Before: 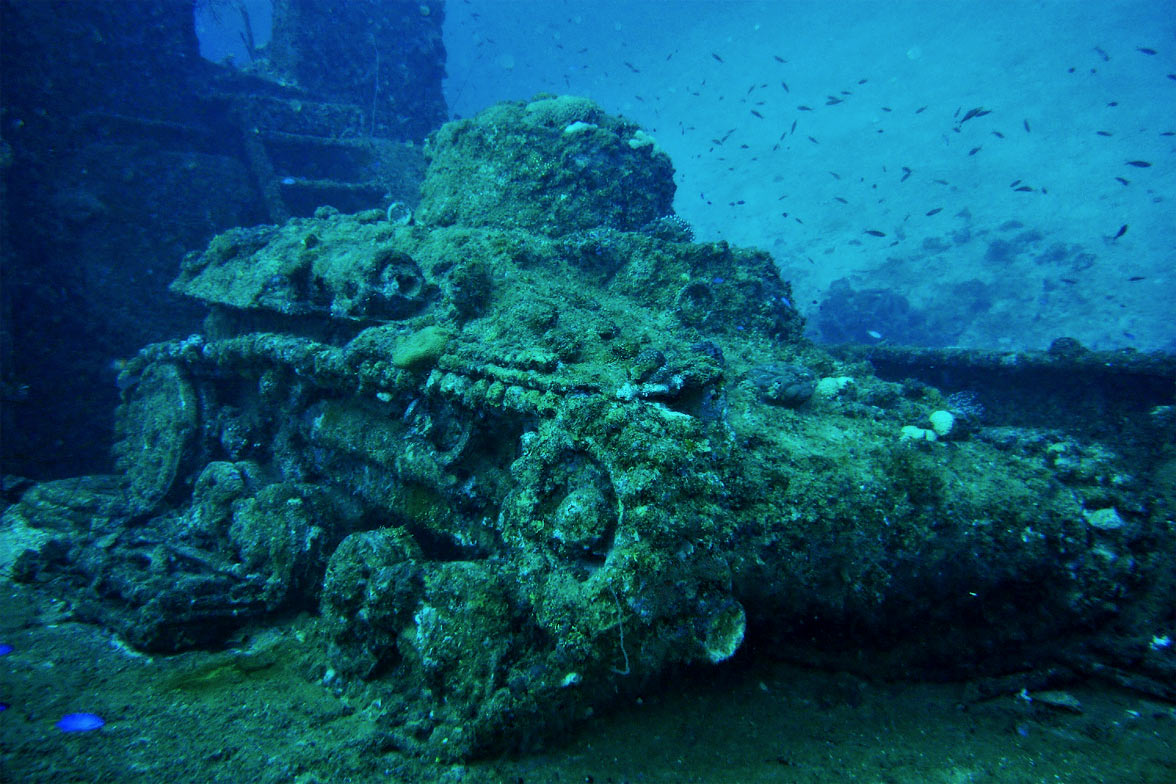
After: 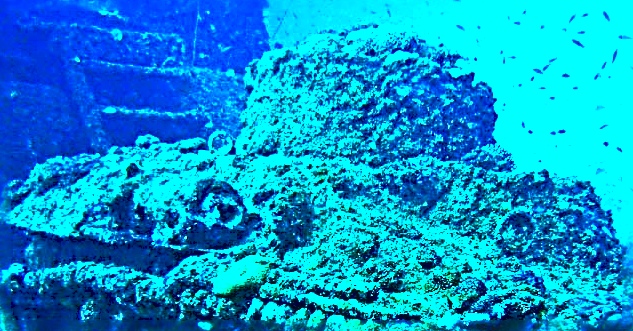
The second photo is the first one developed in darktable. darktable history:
crop: left 15.306%, top 9.065%, right 30.789%, bottom 48.638%
contrast brightness saturation: contrast 1, brightness 1, saturation 1
white balance: red 1.188, blue 1.11
sharpen: radius 4.001, amount 2
